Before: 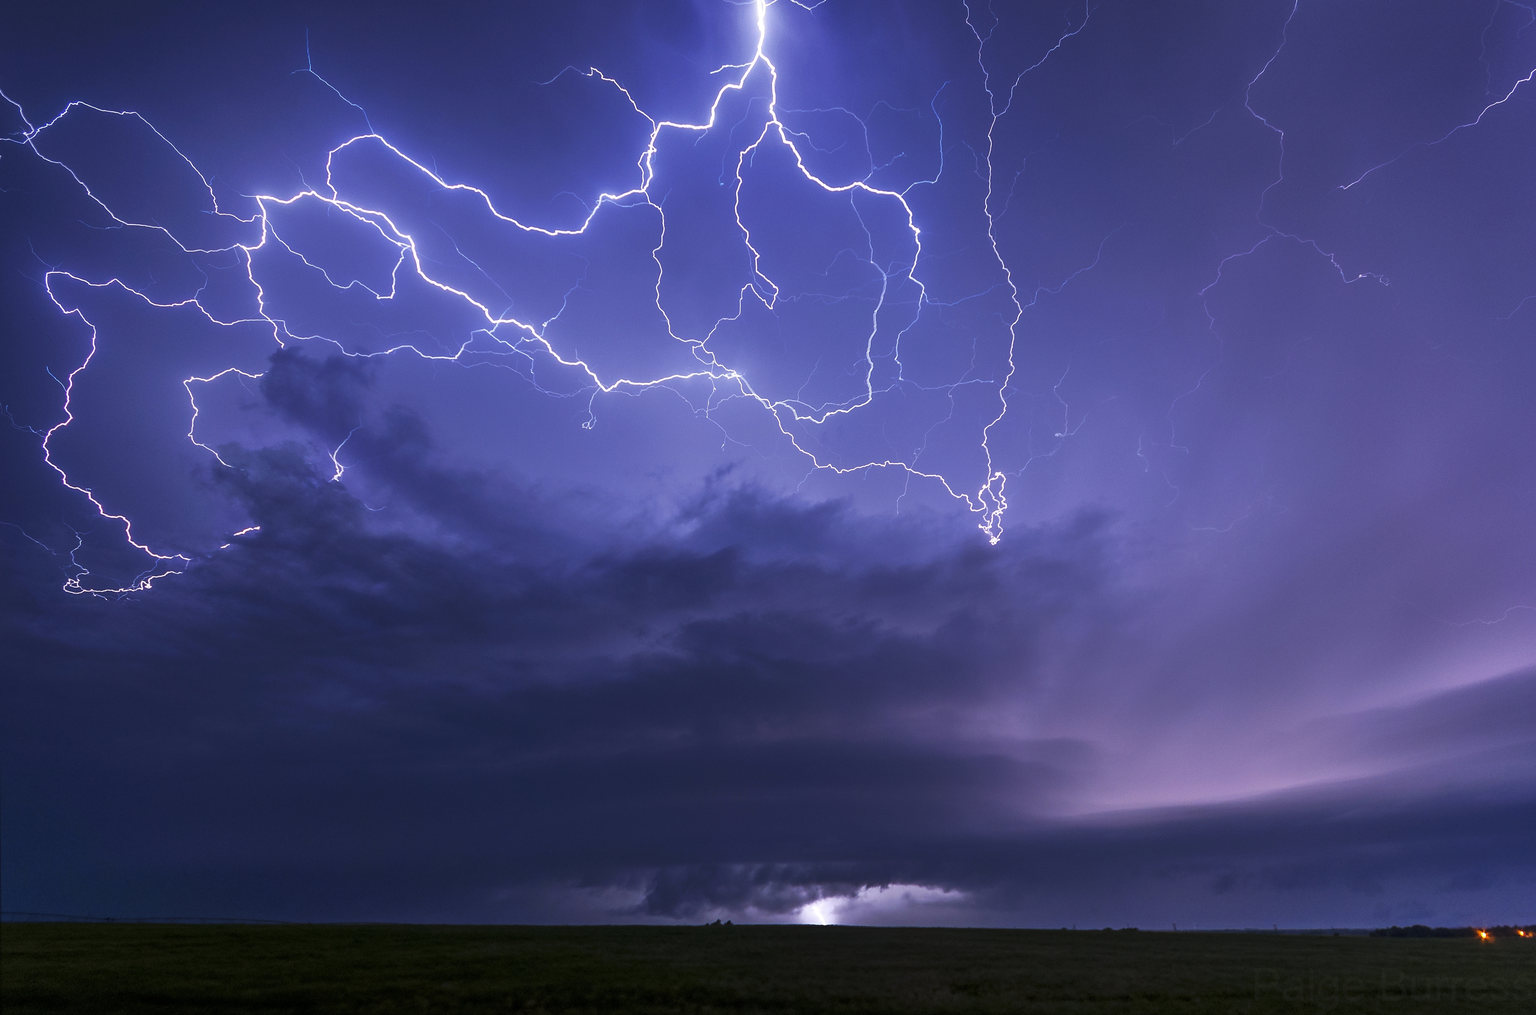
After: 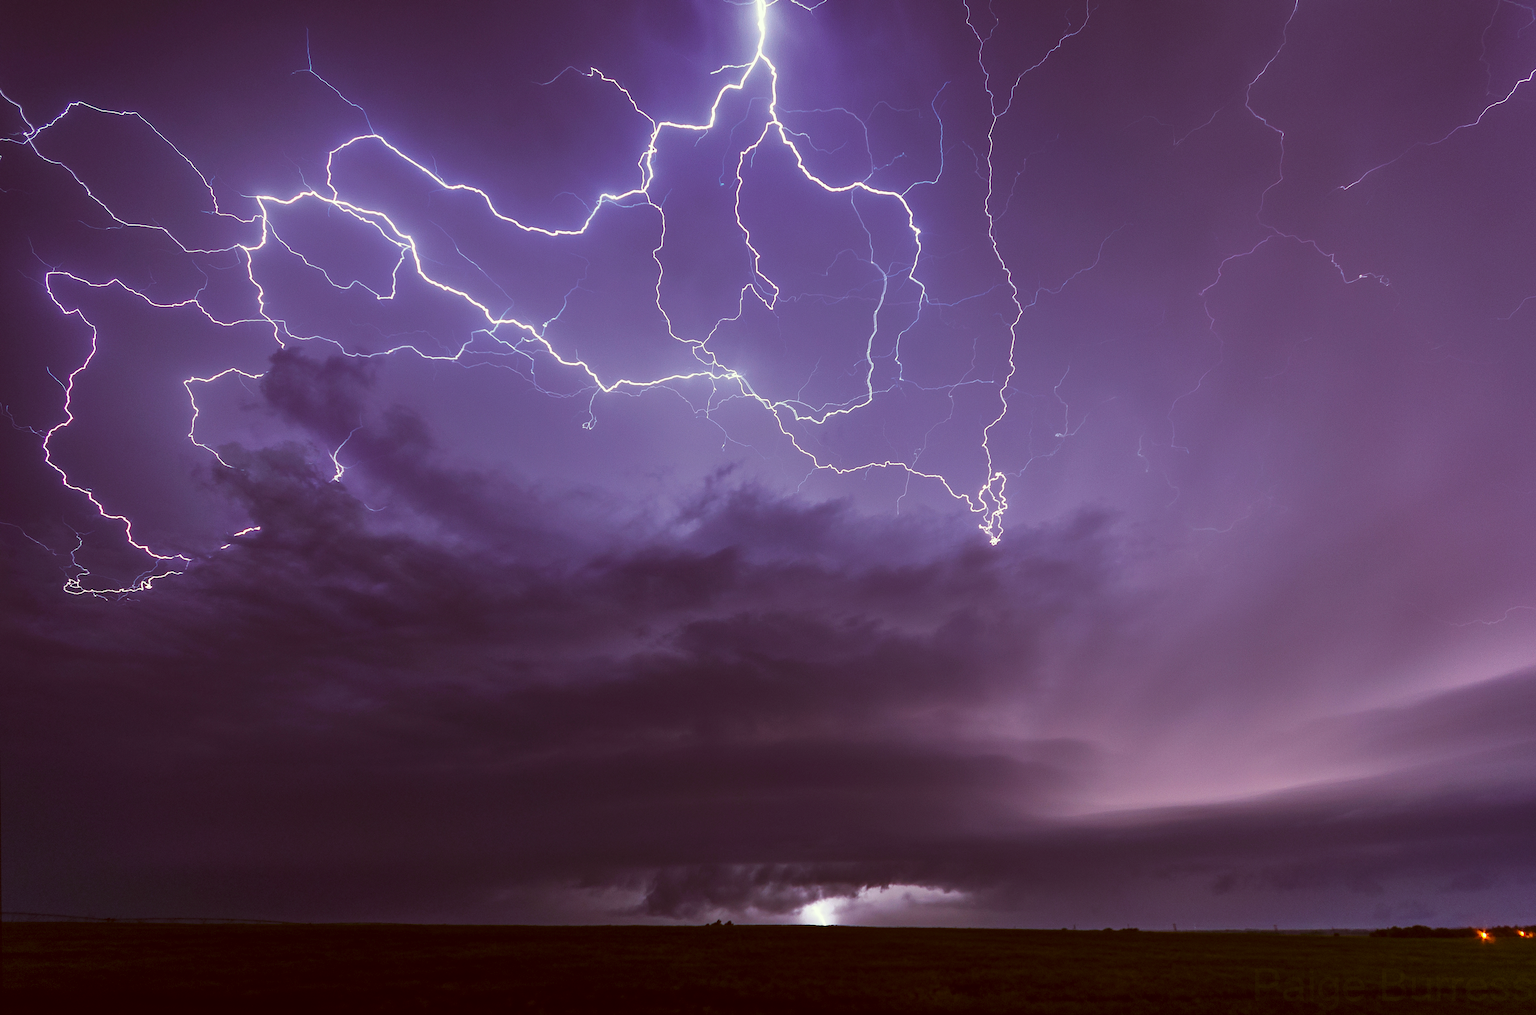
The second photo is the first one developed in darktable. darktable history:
color correction: highlights a* -6.23, highlights b* 9.1, shadows a* 10.11, shadows b* 23.67
